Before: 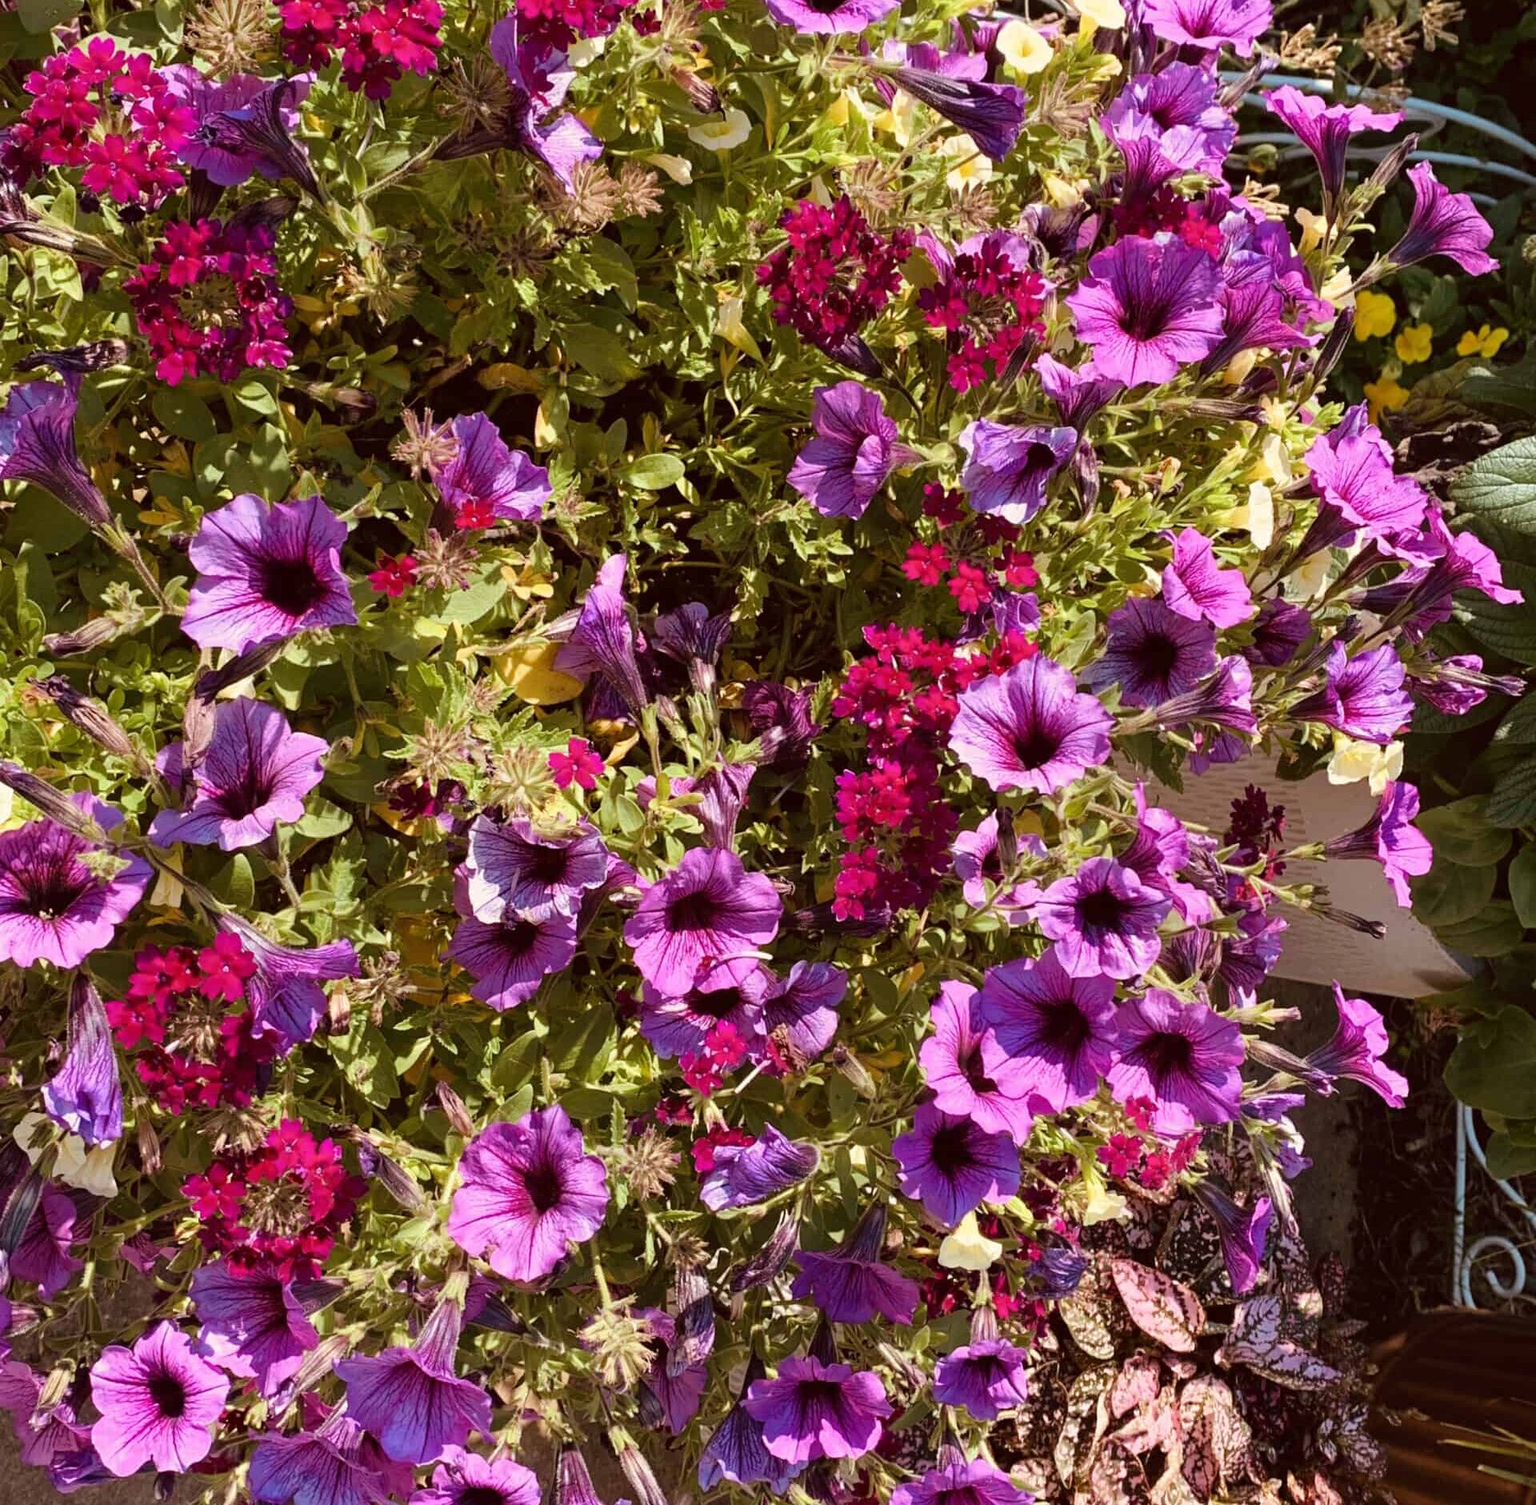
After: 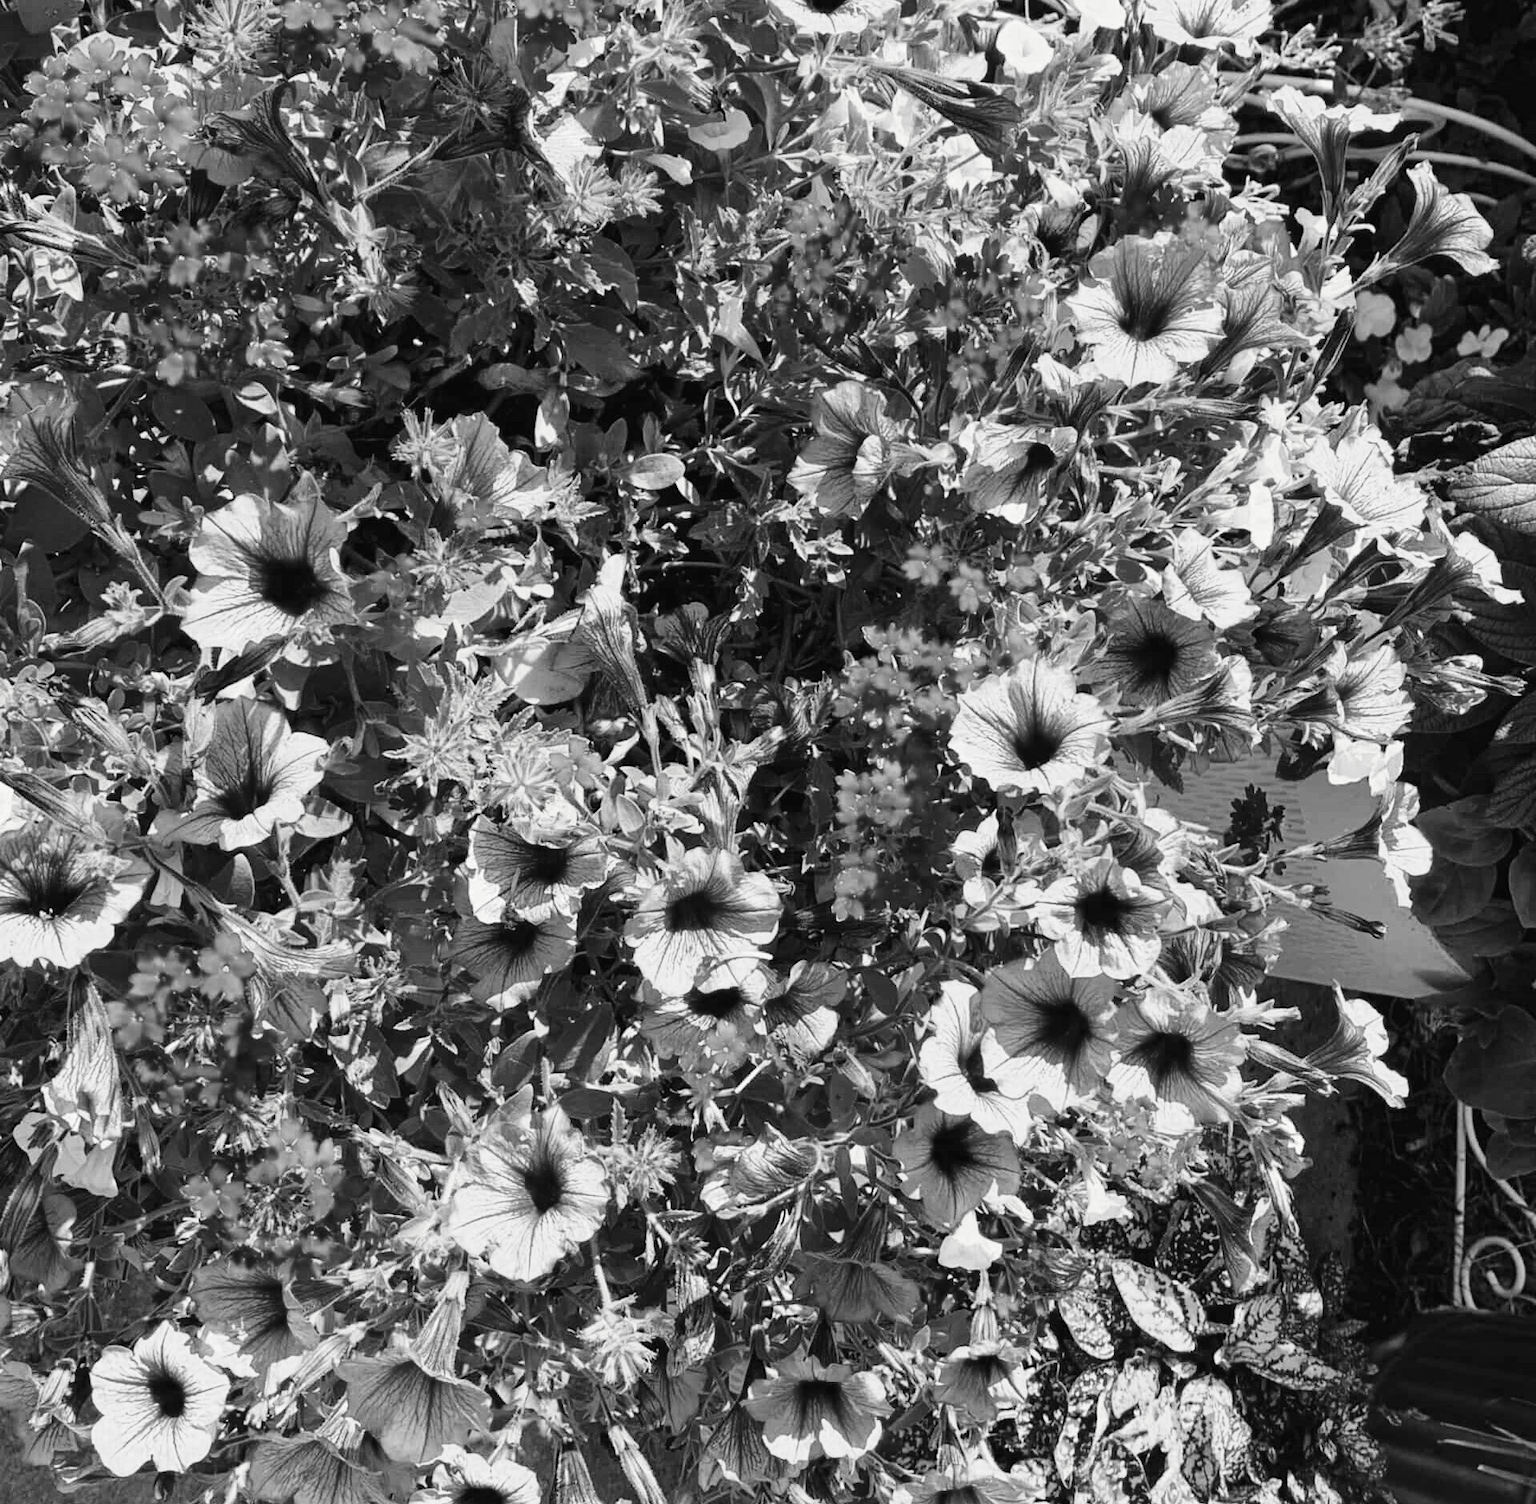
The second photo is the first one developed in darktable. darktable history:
tone curve: curves: ch0 [(0, 0) (0.003, 0.019) (0.011, 0.019) (0.025, 0.026) (0.044, 0.043) (0.069, 0.066) (0.1, 0.095) (0.136, 0.133) (0.177, 0.181) (0.224, 0.233) (0.277, 0.302) (0.335, 0.375) (0.399, 0.452) (0.468, 0.532) (0.543, 0.609) (0.623, 0.695) (0.709, 0.775) (0.801, 0.865) (0.898, 0.932) (1, 1)], preserve colors none
color look up table: target L [97.23, 95.84, 88.12, 83.84, 89.53, 79.52, 77.34, 77.71, 76.25, 50.17, 71.1, 62.08, 60.17, 48.84, 38.8, 48.84, 44.82, 17.69, 7.247, 201, 84.2, 83.12, 72.94, 65.49, 67.74, 58.38, 68.12, 63.6, 37.13, 33.18, 34.03, 23.97, 13.87, 90.24, 89.53, 86.7, 73.31, 67.37, 82.76, 63.22, 44, 30.59, 35.16, 15.64, 89.53, 86.7, 79.88, 42.37, 44.82], target a [-0.099, -0.099, -0.003, -0.002, -0.002, 0 ×4, 0.001, 0 ×4, 0.001, 0 ×6, -0.001, 0, -0.001, 0, 0.001, 0, 0, 0.001, 0, 0.001, 0, 0, -0.003, -0.002, -0.003, 0 ×6, 0.001, 0, -0.002, -0.003, 0, 0, 0], target b [1.22, 1.224, 0.024, 0.023, 0.024, 0.001 ×4, -0.004, 0.001, 0.002, 0.002, 0.001, -0.003, 0.001, 0.001, -0.002, 0.004, -0.001, 0.001, 0.002, 0.001, 0.002, 0.001, -0.004, 0.001, 0.002, -0.003, 0.001, -0.003, 0, -0.002, 0.024, 0.024, 0.024, 0.001, 0.001, 0.001, 0.002, 0.001, -0.003, -0.003, 0, 0.024, 0.024, 0.001, -0.003, 0.001], num patches 49
